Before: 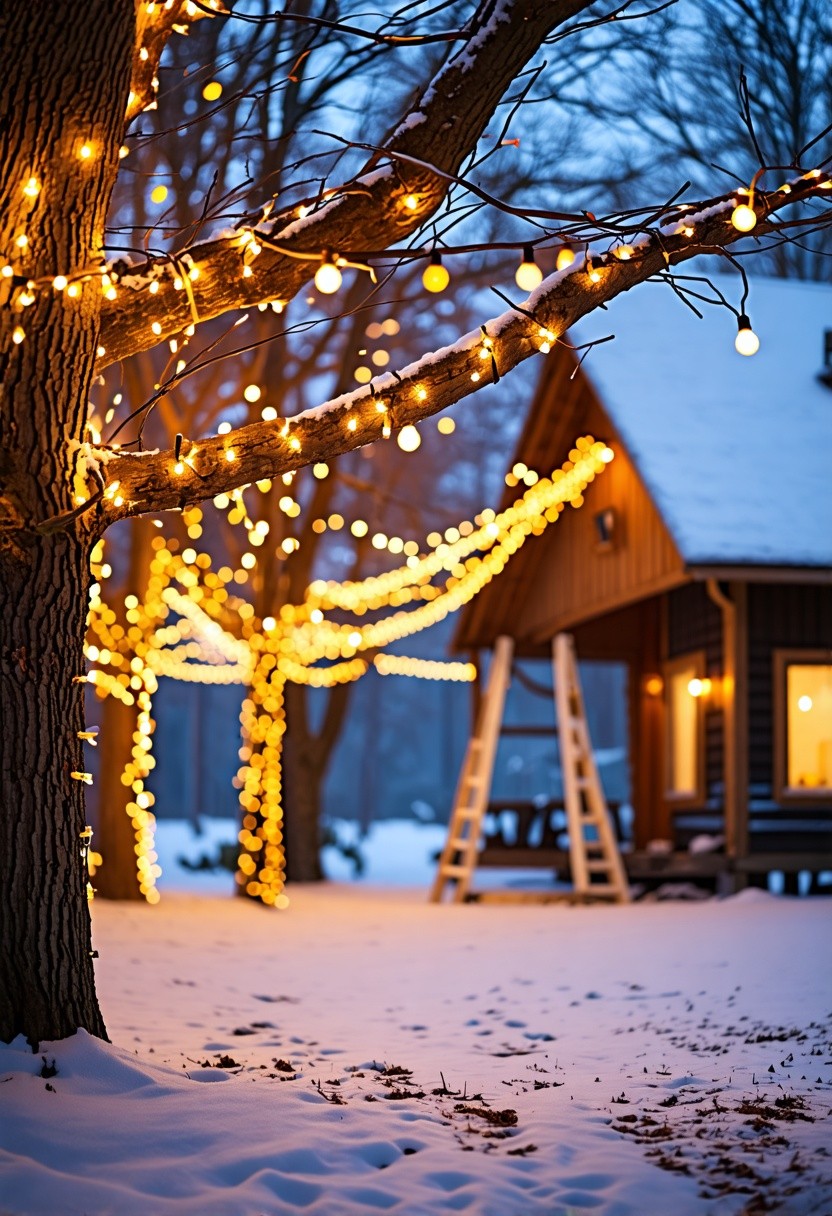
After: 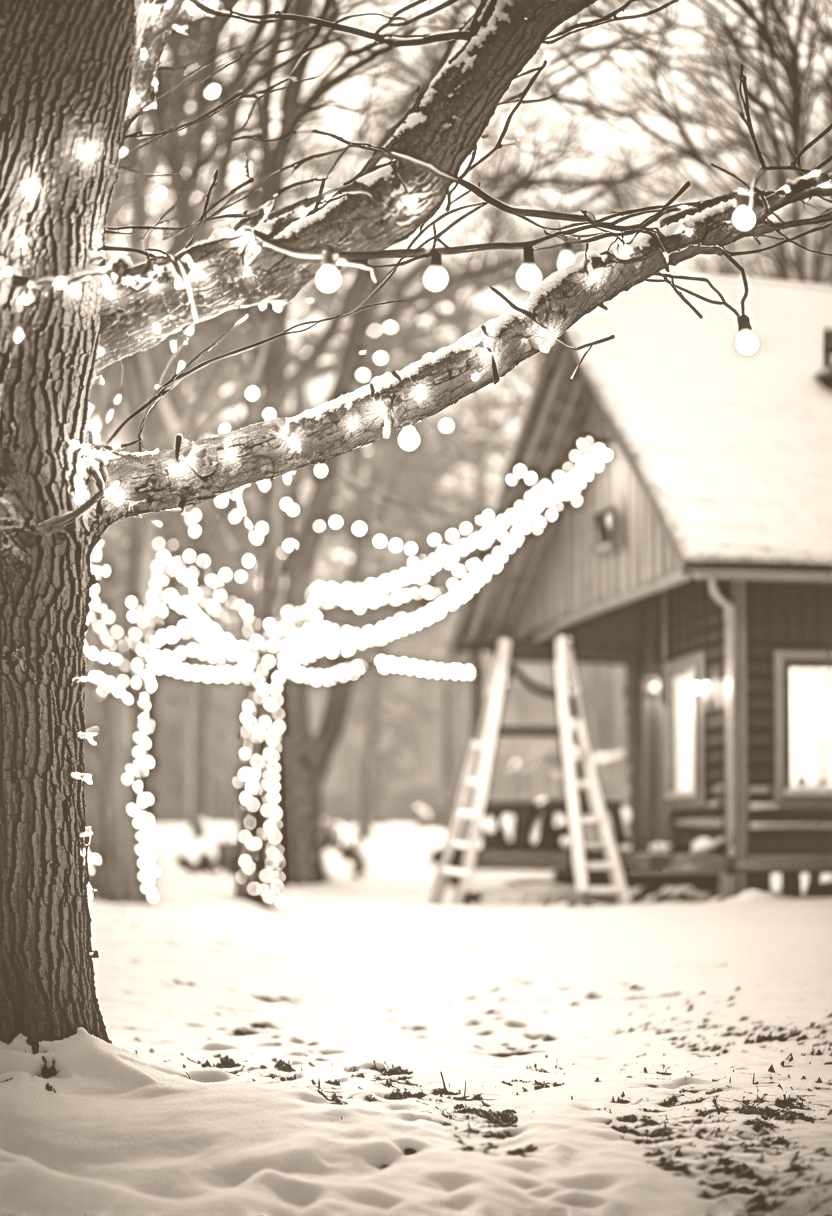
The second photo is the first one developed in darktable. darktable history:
local contrast: on, module defaults
color calibration: illuminant same as pipeline (D50), x 0.346, y 0.359, temperature 5002.42 K
white balance: red 0.948, green 1.02, blue 1.176
colorize: hue 34.49°, saturation 35.33%, source mix 100%, version 1
